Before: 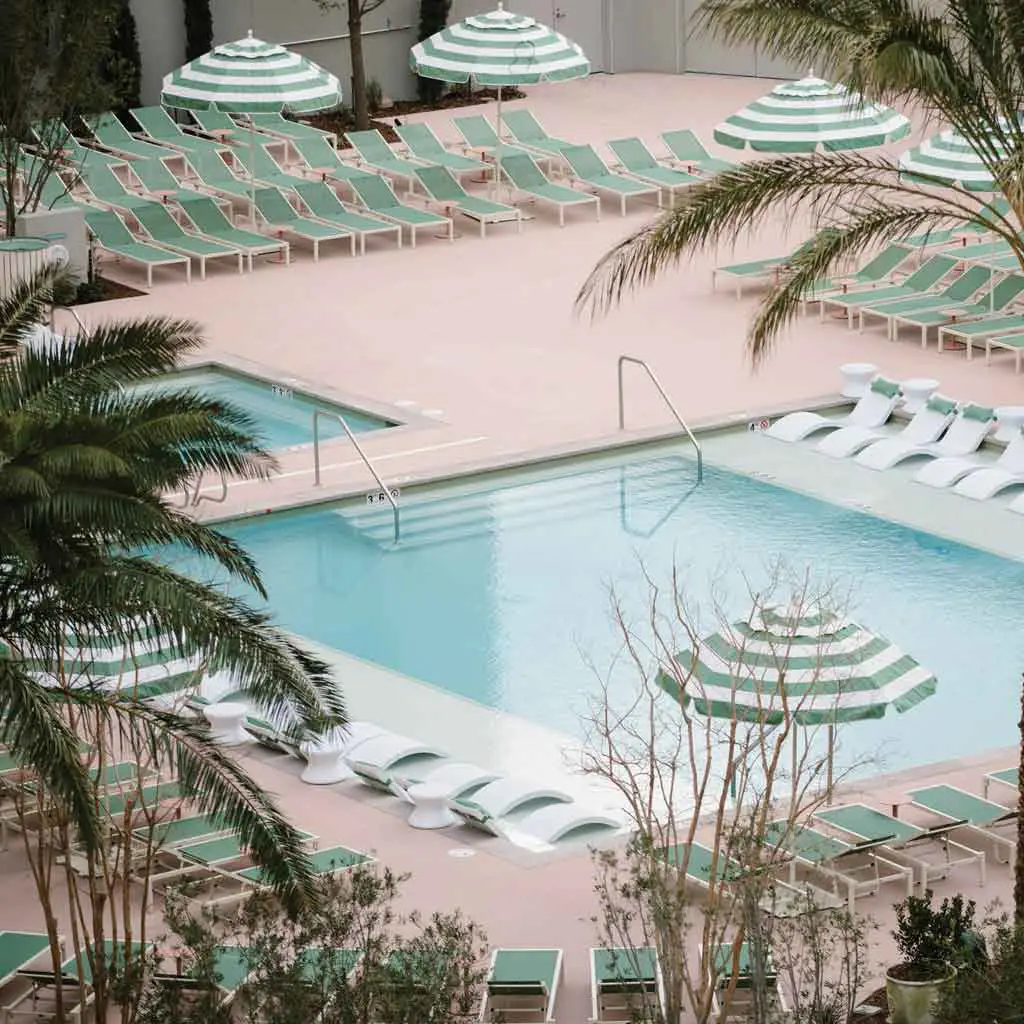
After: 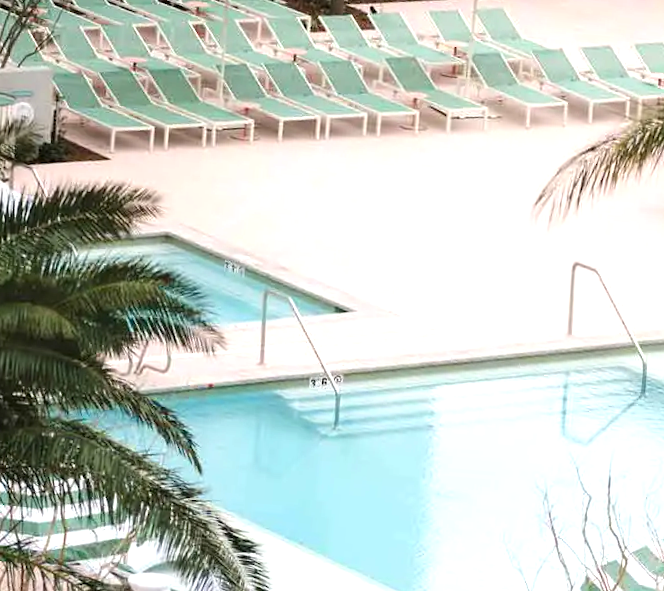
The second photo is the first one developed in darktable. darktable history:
crop and rotate: angle -4.99°, left 2.122%, top 6.945%, right 27.566%, bottom 30.519%
exposure: exposure 0.722 EV, compensate highlight preservation false
